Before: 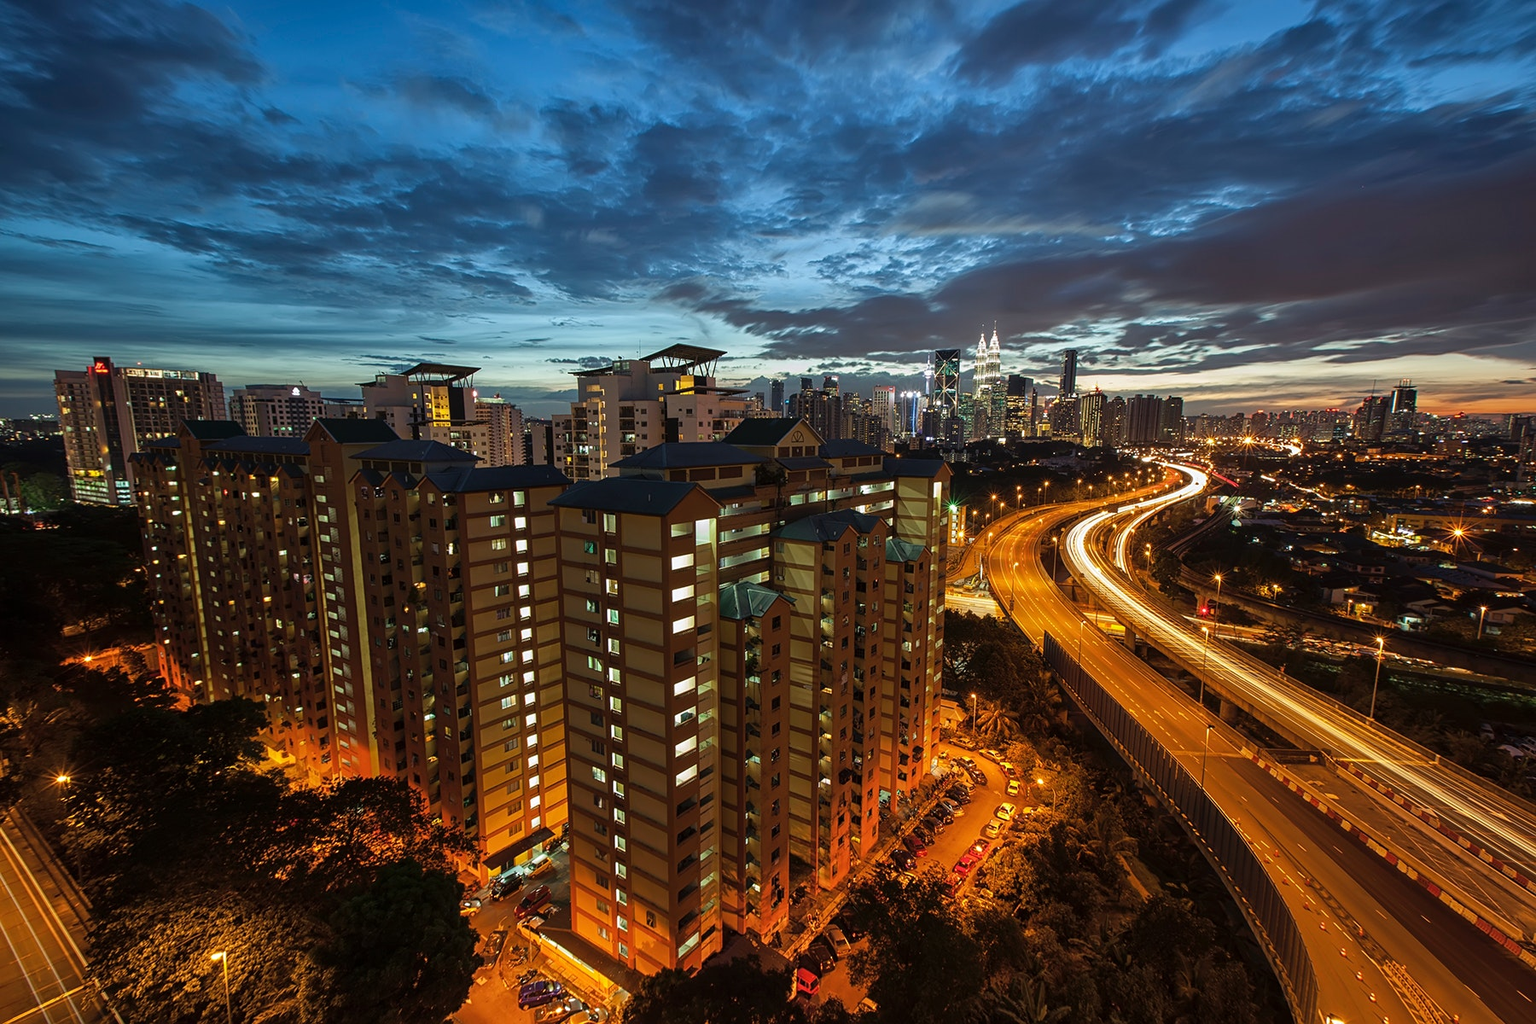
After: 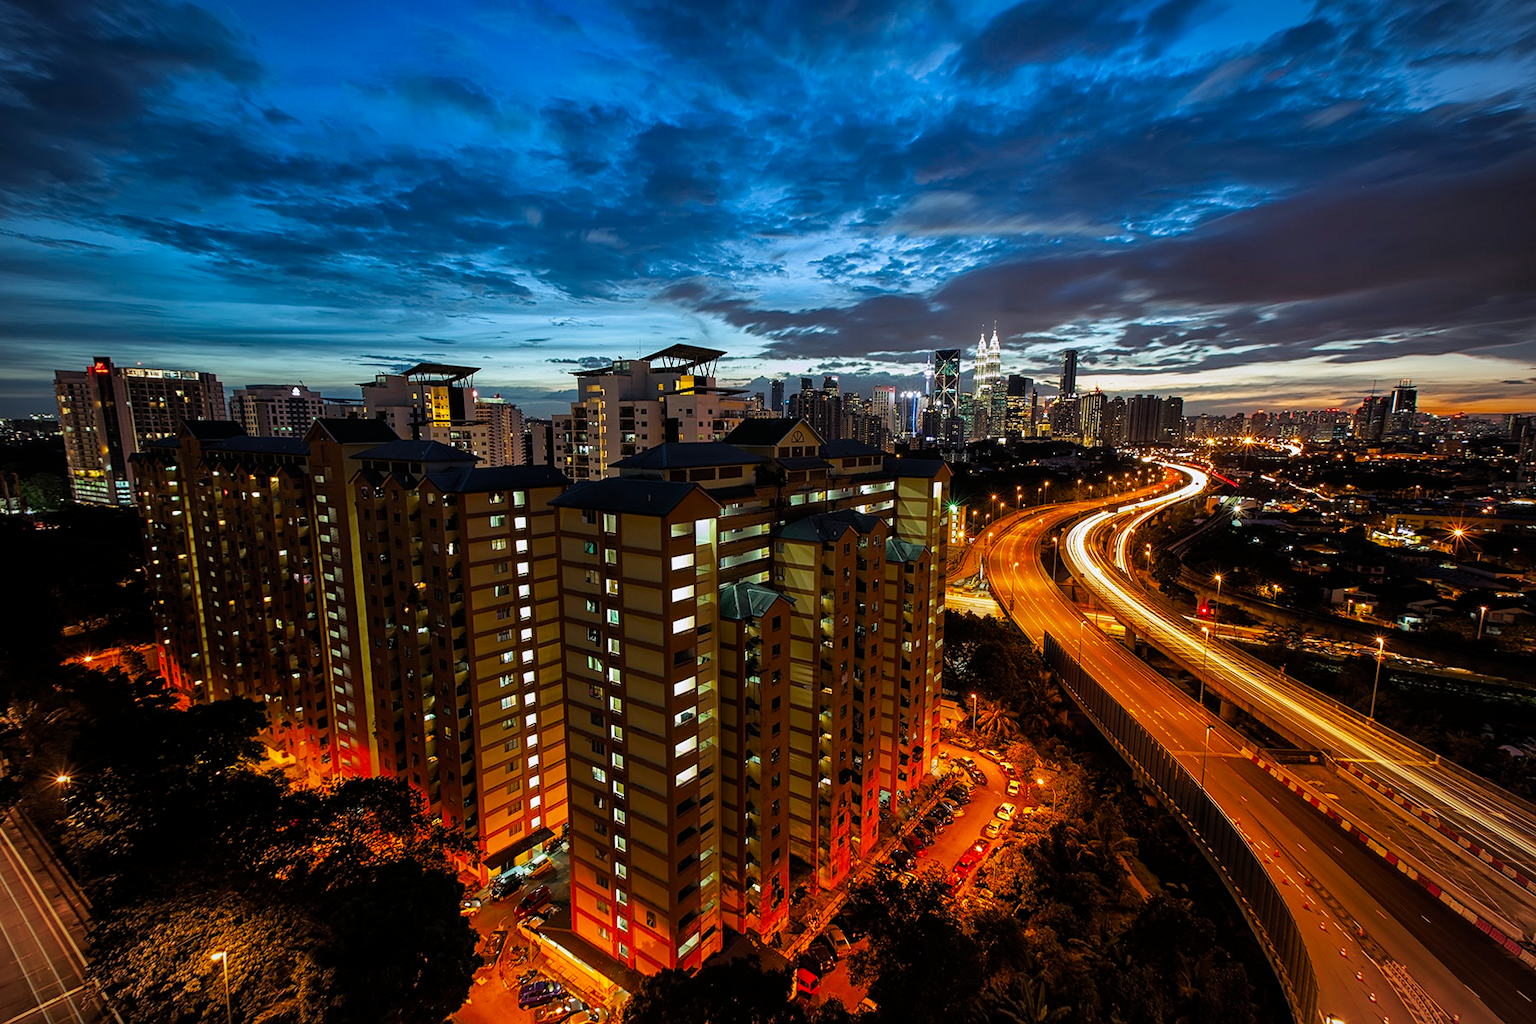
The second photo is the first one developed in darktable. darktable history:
white balance: red 0.984, blue 1.059
vignetting: fall-off radius 60.92%
filmic rgb: black relative exposure -12 EV, white relative exposure 2.8 EV, threshold 3 EV, target black luminance 0%, hardness 8.06, latitude 70.41%, contrast 1.14, highlights saturation mix 10%, shadows ↔ highlights balance -0.388%, color science v4 (2020), iterations of high-quality reconstruction 10, contrast in shadows soft, contrast in highlights soft, enable highlight reconstruction true
